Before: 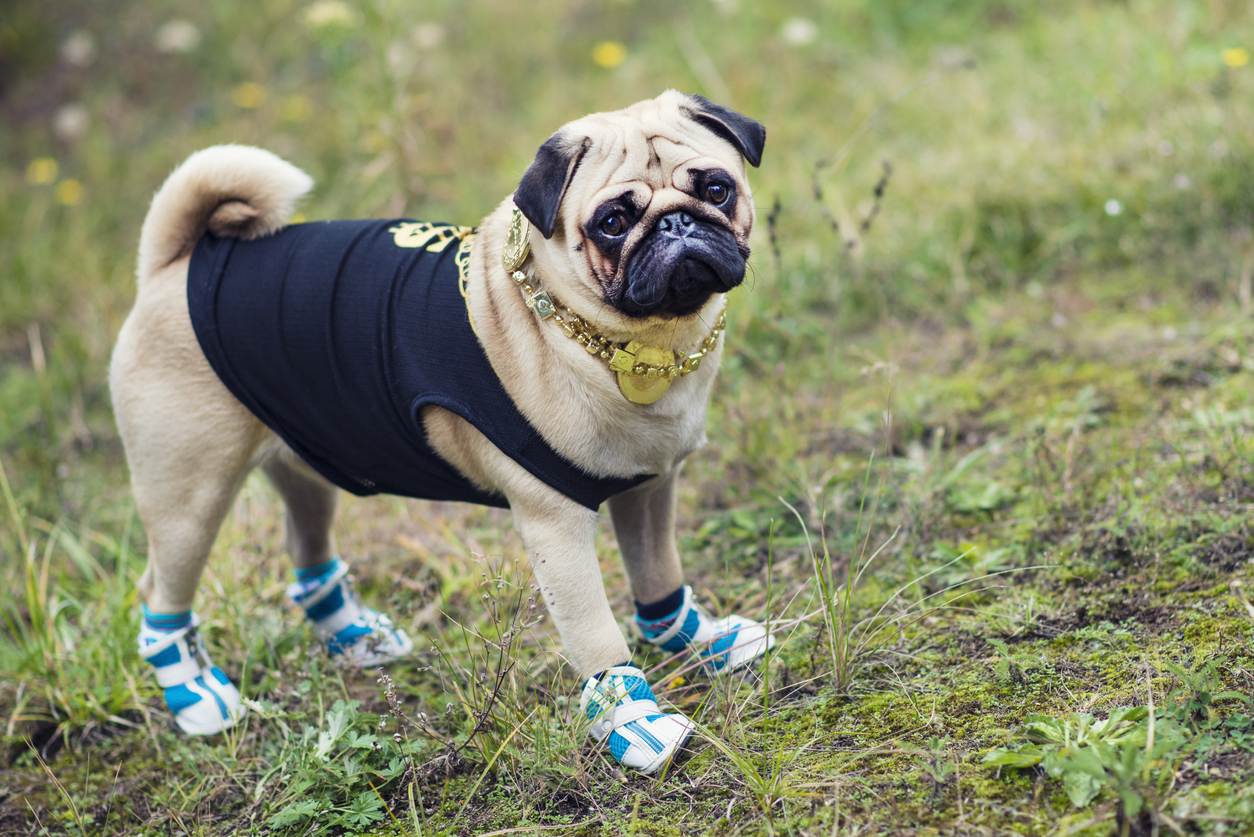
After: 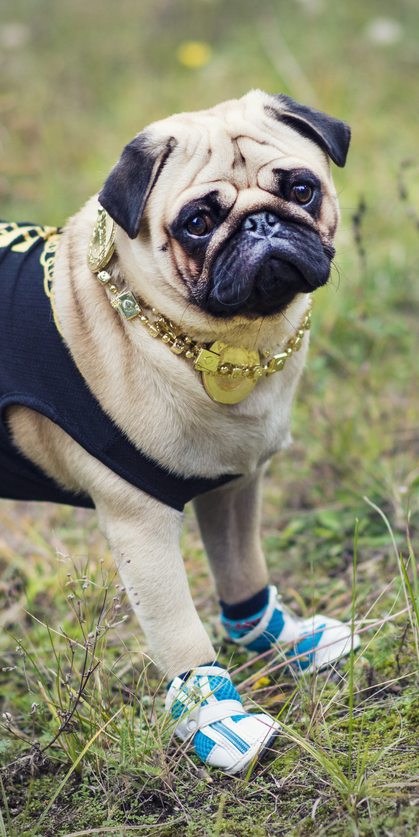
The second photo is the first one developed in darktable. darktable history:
crop: left 33.153%, right 33.362%
vignetting: unbound false
